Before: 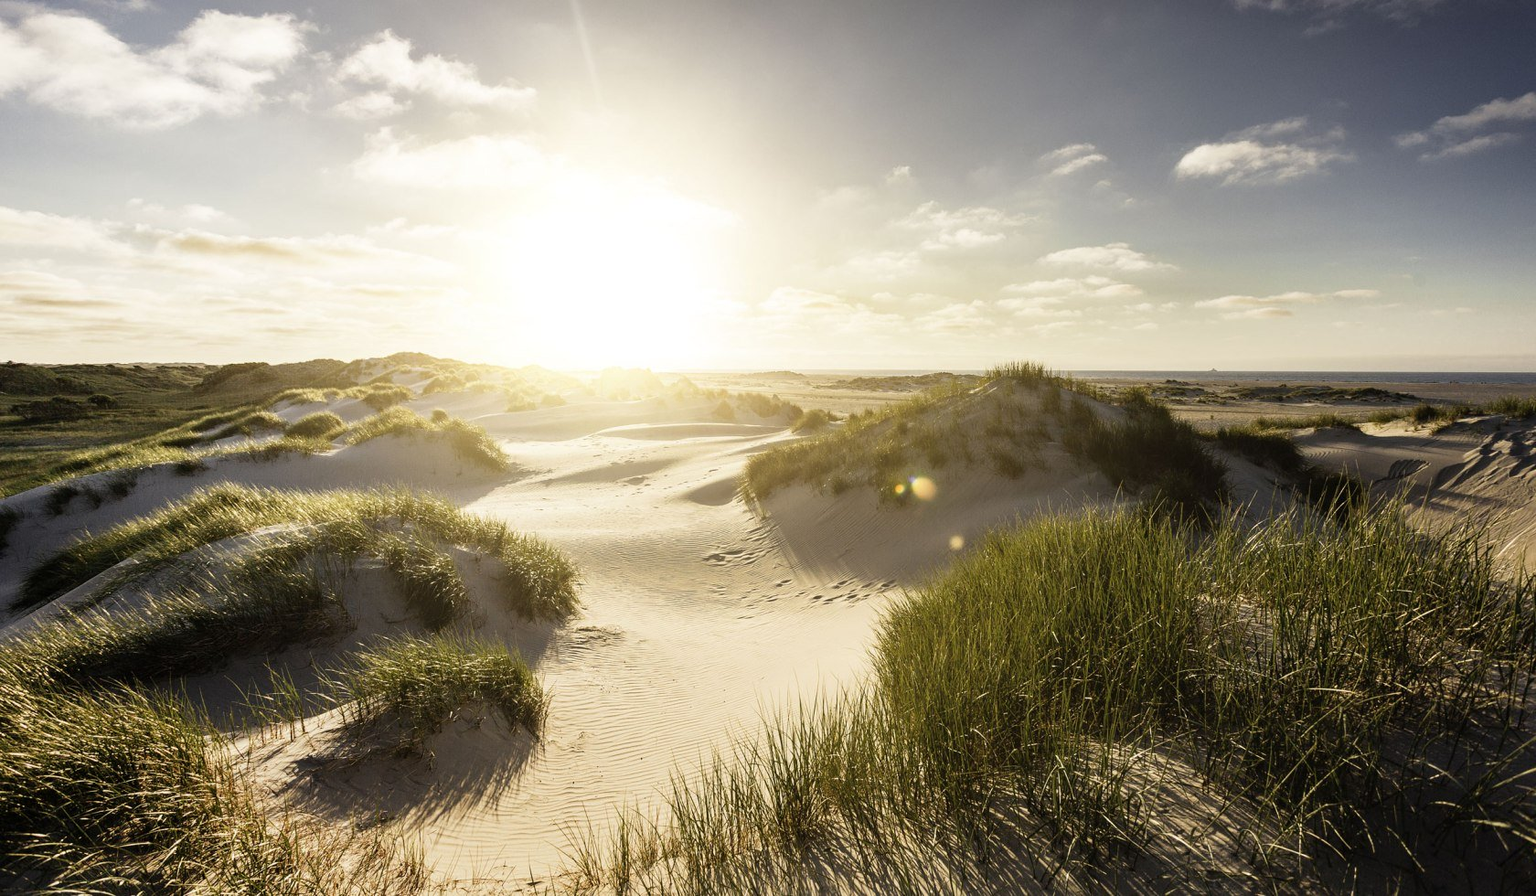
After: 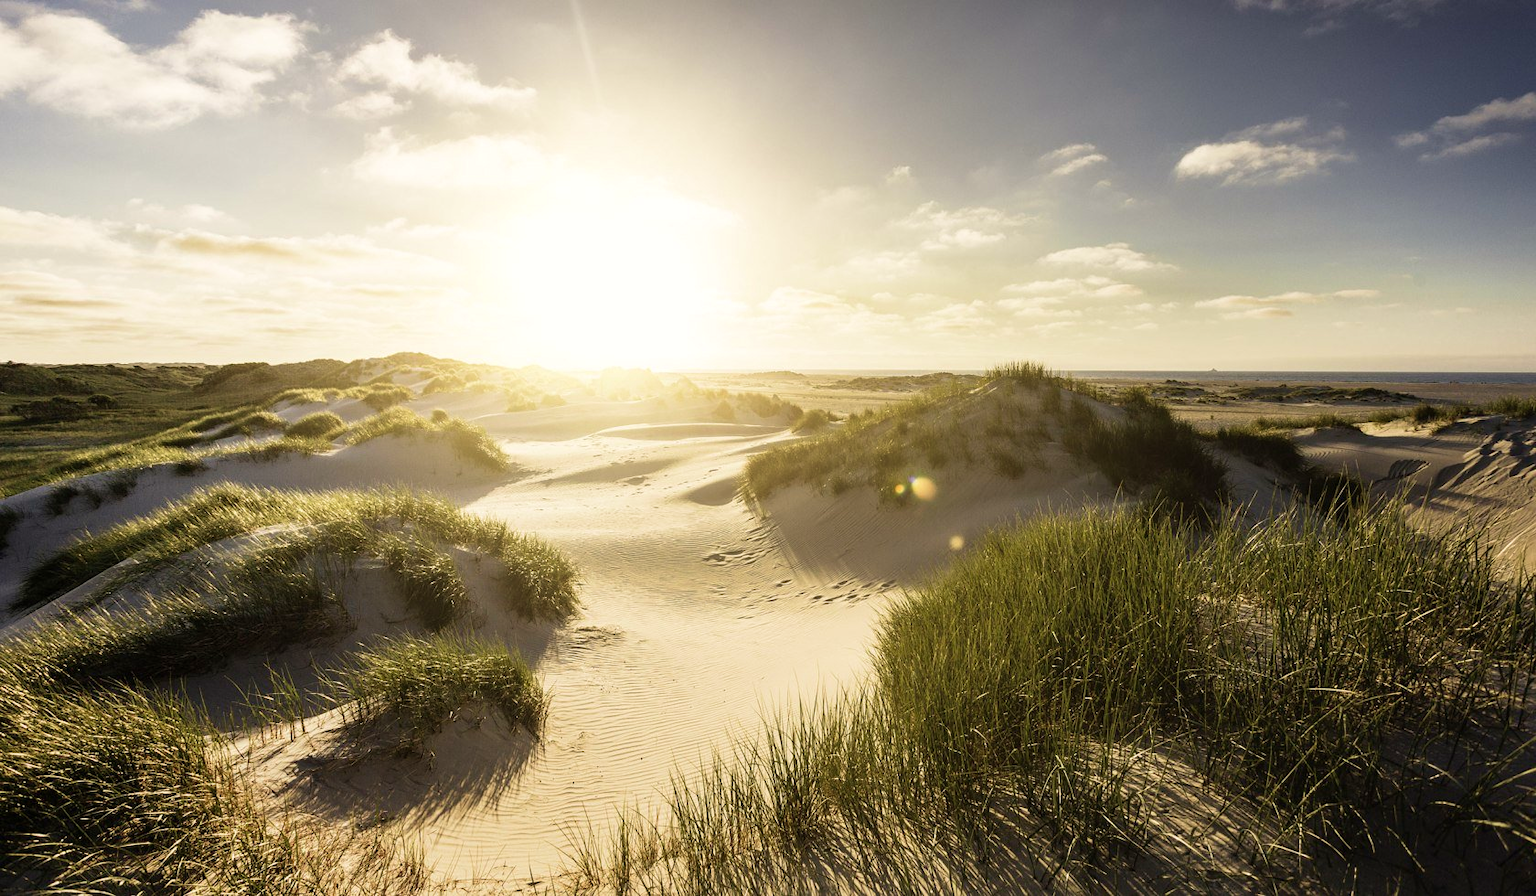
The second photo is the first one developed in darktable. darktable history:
color calibration: x 0.342, y 0.355, temperature 5146 K
velvia: on, module defaults
